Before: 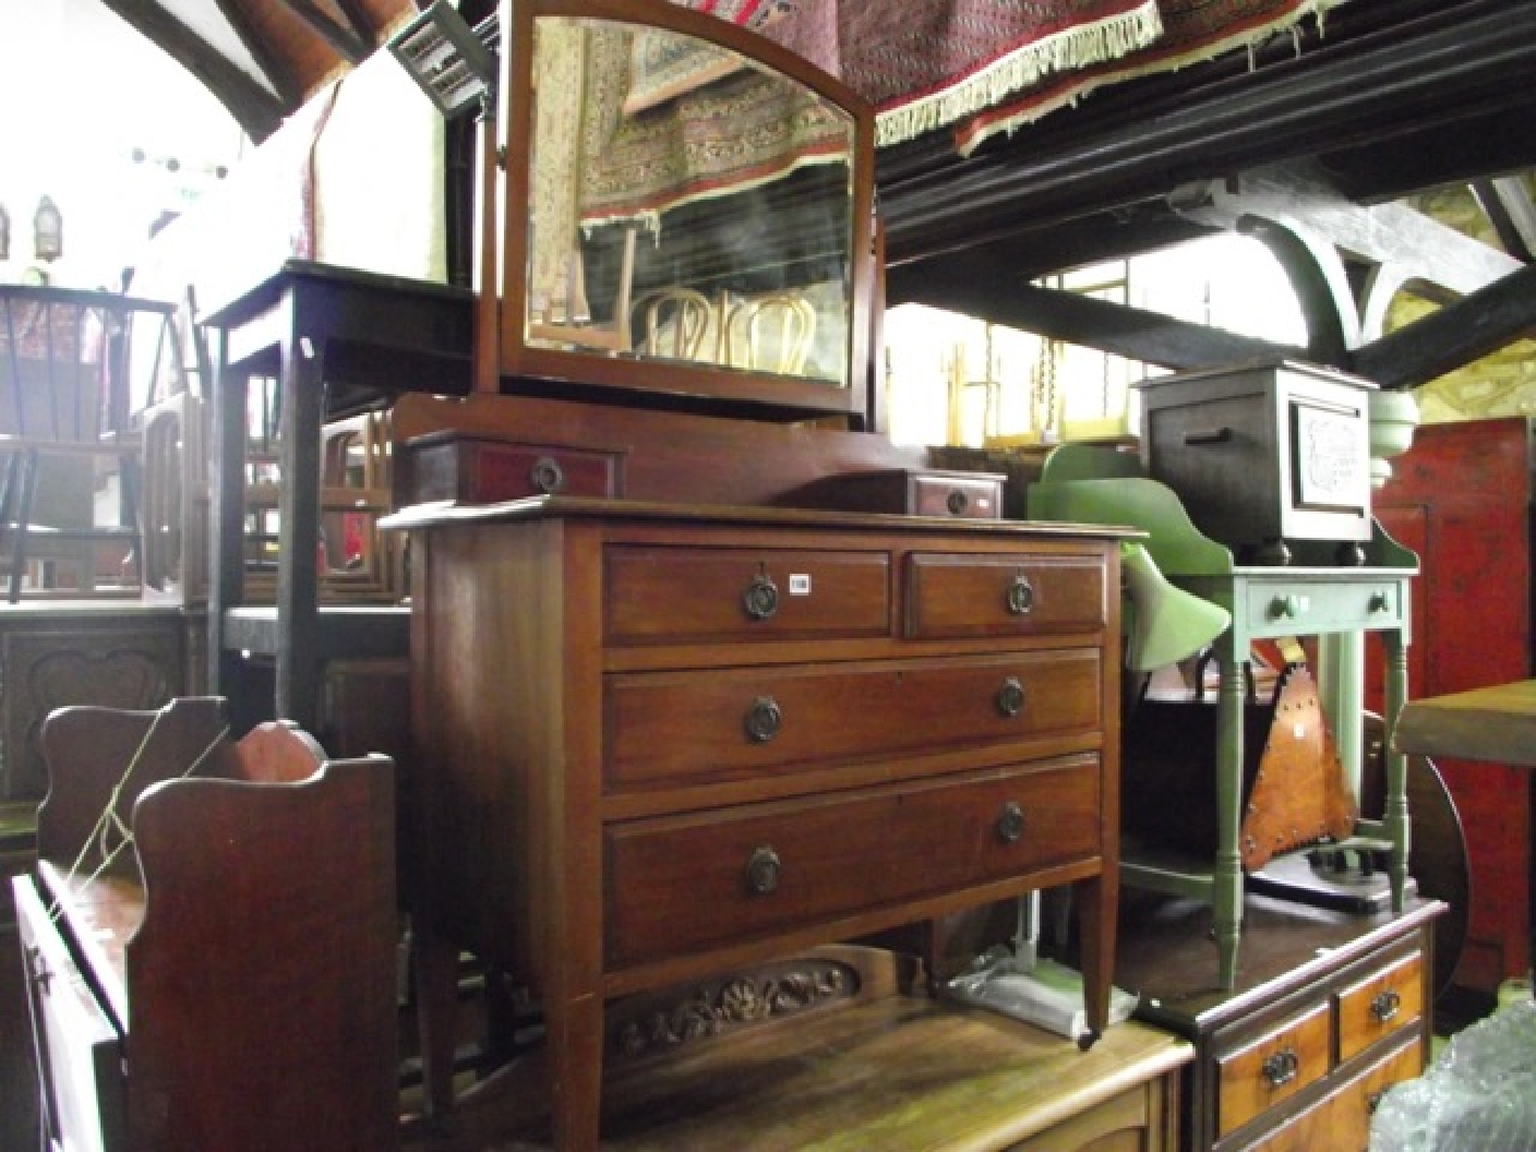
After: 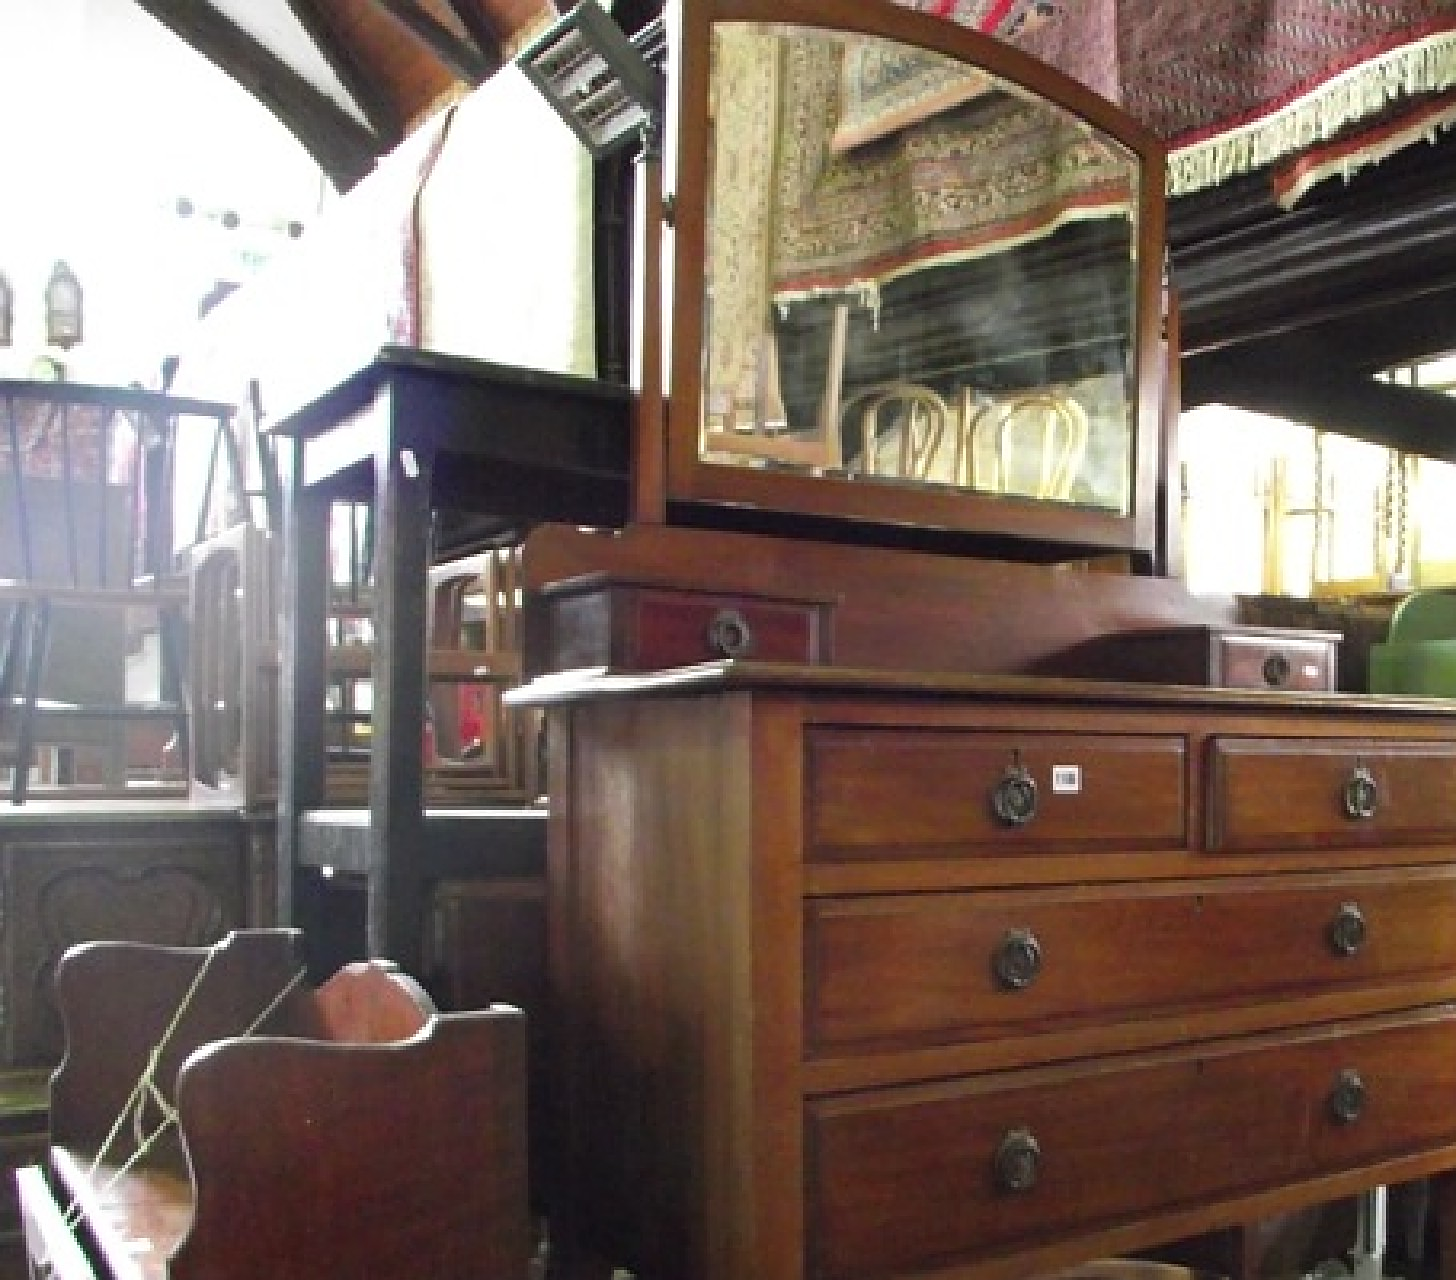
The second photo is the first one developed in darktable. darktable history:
sharpen: on, module defaults
color balance: mode lift, gamma, gain (sRGB)
crop: right 28.885%, bottom 16.626%
